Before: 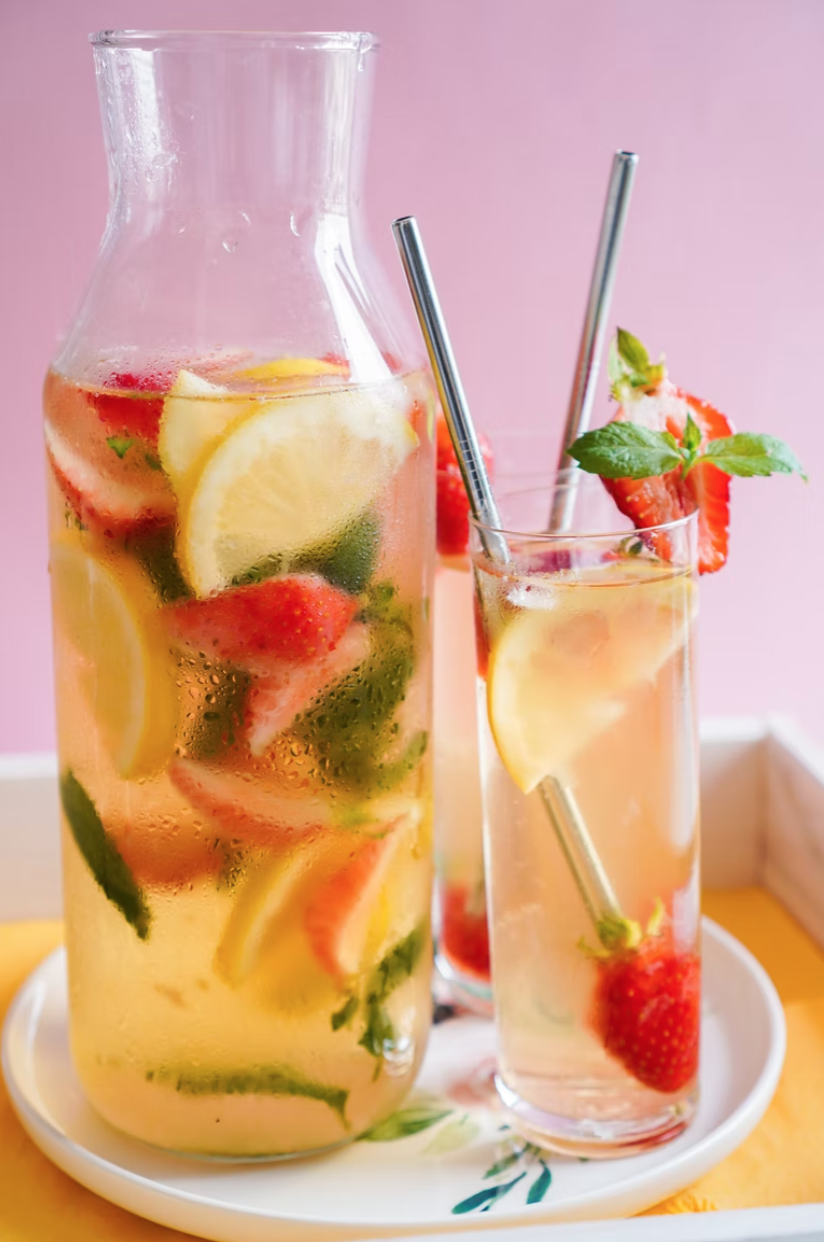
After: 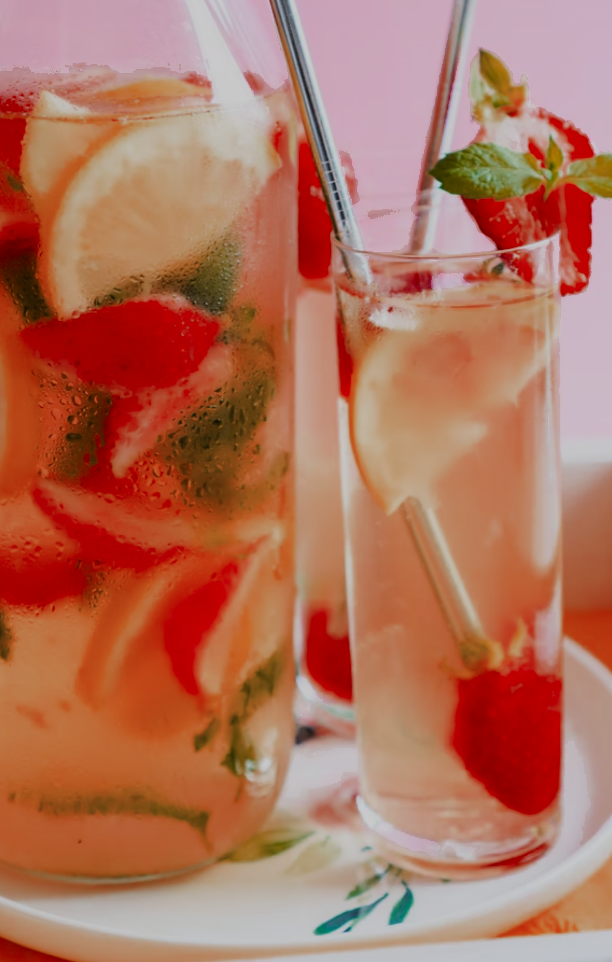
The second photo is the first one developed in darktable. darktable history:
crop: left 16.839%, top 22.464%, right 8.885%
filmic rgb: black relative exposure -6.1 EV, white relative exposure 6.95 EV, hardness 2.23, color science v6 (2022)
color zones: curves: ch0 [(0, 0.299) (0.25, 0.383) (0.456, 0.352) (0.736, 0.571)]; ch1 [(0, 0.63) (0.151, 0.568) (0.254, 0.416) (0.47, 0.558) (0.732, 0.37) (0.909, 0.492)]; ch2 [(0.004, 0.604) (0.158, 0.443) (0.257, 0.403) (0.761, 0.468)]
